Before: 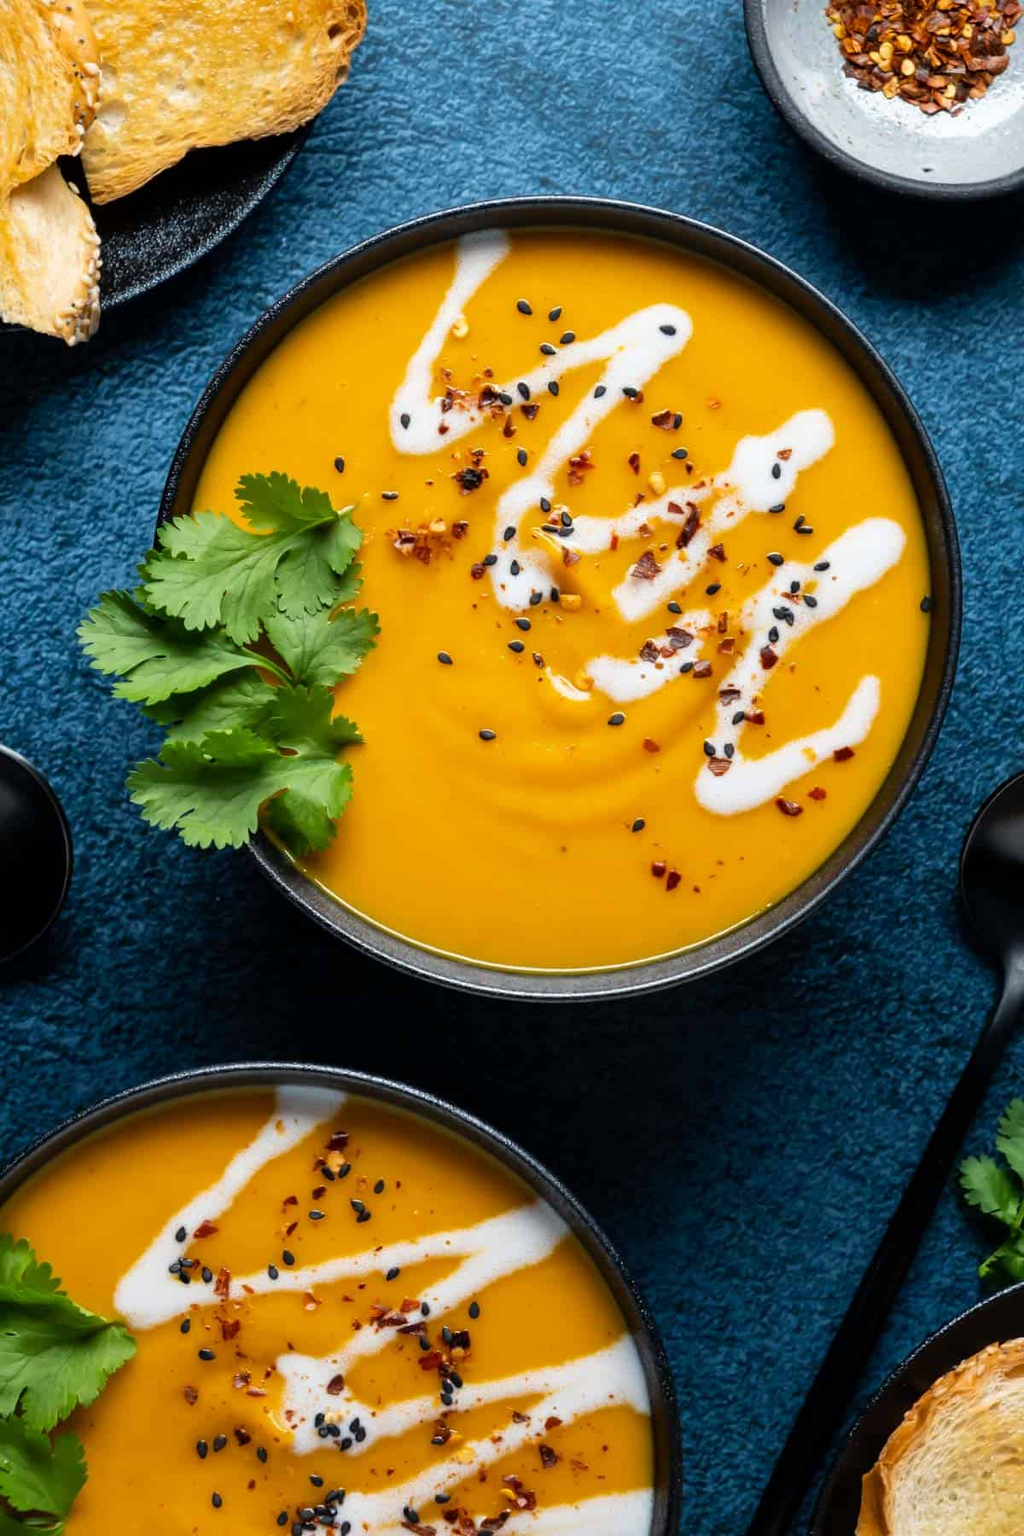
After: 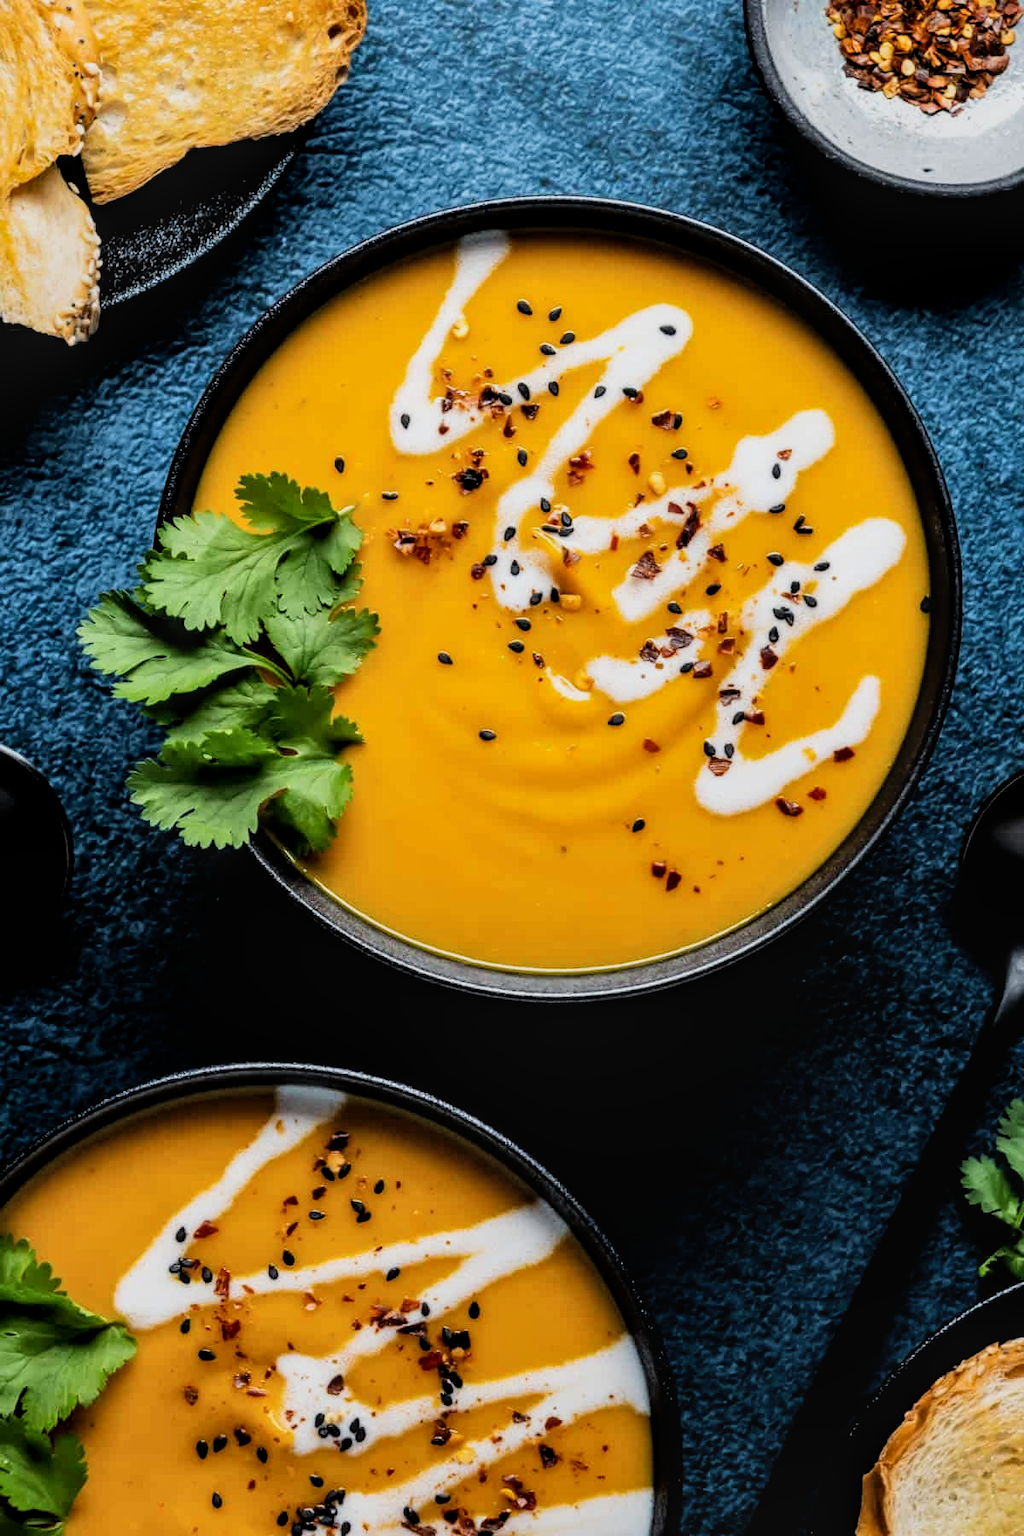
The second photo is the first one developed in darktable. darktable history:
local contrast: on, module defaults
filmic rgb: black relative exposure -5 EV, white relative exposure 3.5 EV, hardness 3.19, contrast 1.3, highlights saturation mix -50%
